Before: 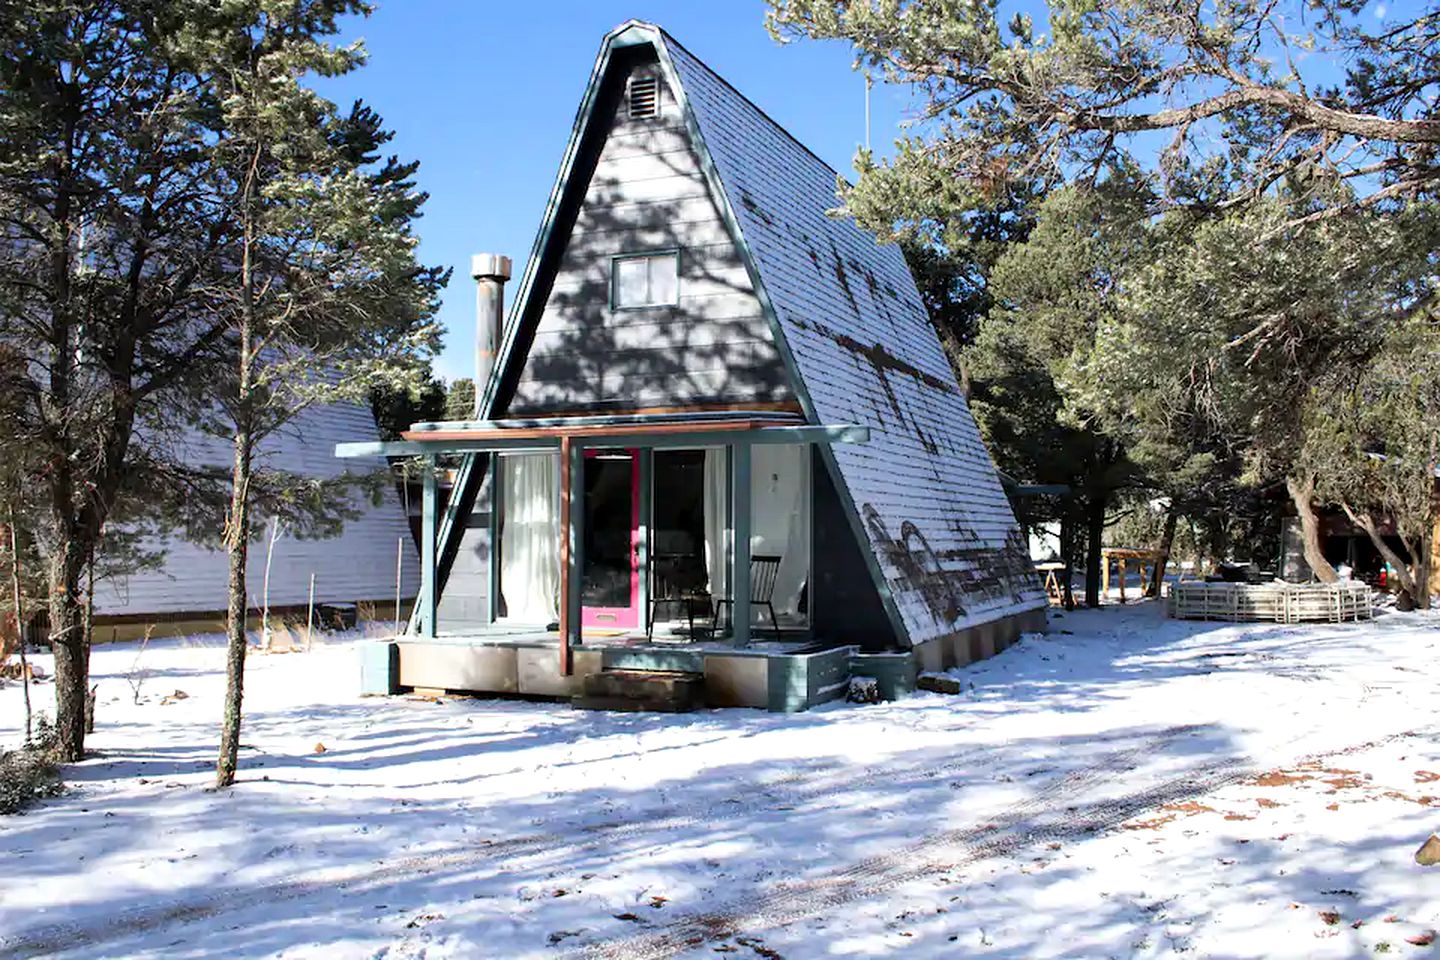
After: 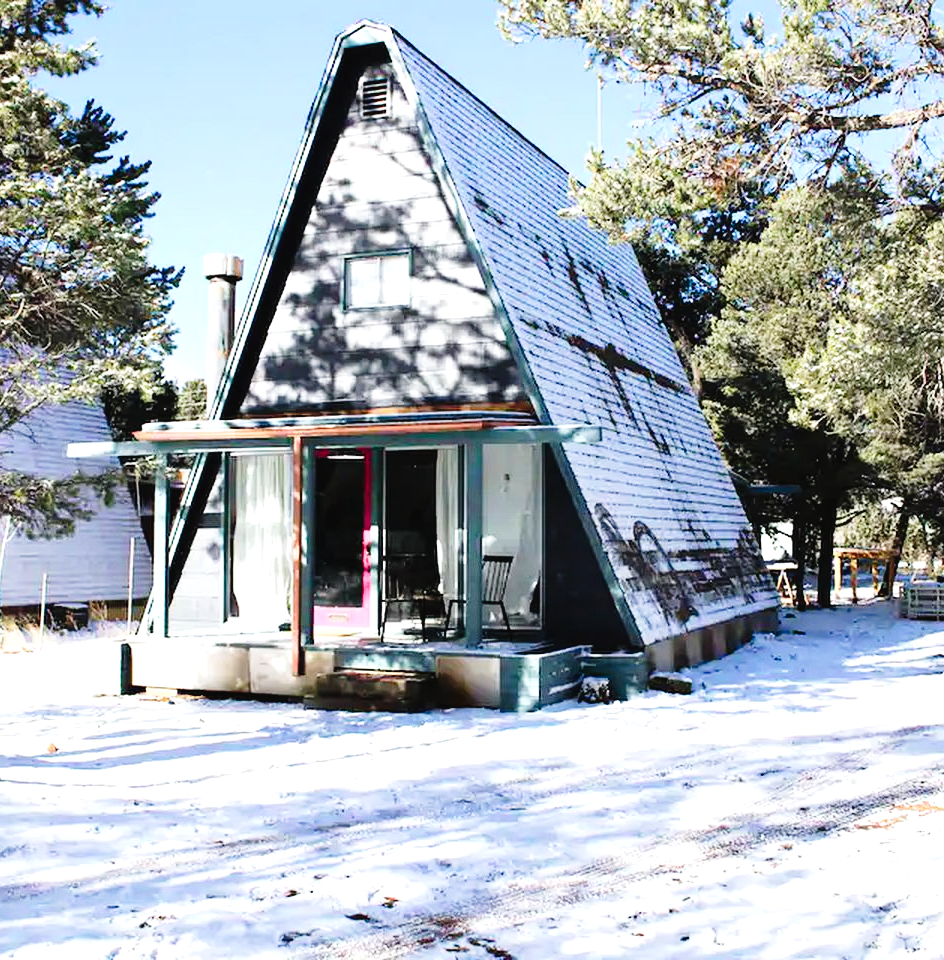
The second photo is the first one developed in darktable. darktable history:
crop and rotate: left 18.632%, right 15.778%
exposure: black level correction 0, exposure 0.704 EV, compensate exposure bias true, compensate highlight preservation false
tone curve: curves: ch0 [(0, 0.023) (0.132, 0.075) (0.256, 0.2) (0.454, 0.495) (0.708, 0.78) (0.844, 0.896) (1, 0.98)]; ch1 [(0, 0) (0.37, 0.308) (0.478, 0.46) (0.499, 0.5) (0.513, 0.508) (0.526, 0.533) (0.59, 0.612) (0.764, 0.804) (1, 1)]; ch2 [(0, 0) (0.312, 0.313) (0.461, 0.454) (0.48, 0.477) (0.503, 0.5) (0.526, 0.54) (0.564, 0.595) (0.631, 0.676) (0.713, 0.767) (0.985, 0.966)], preserve colors none
